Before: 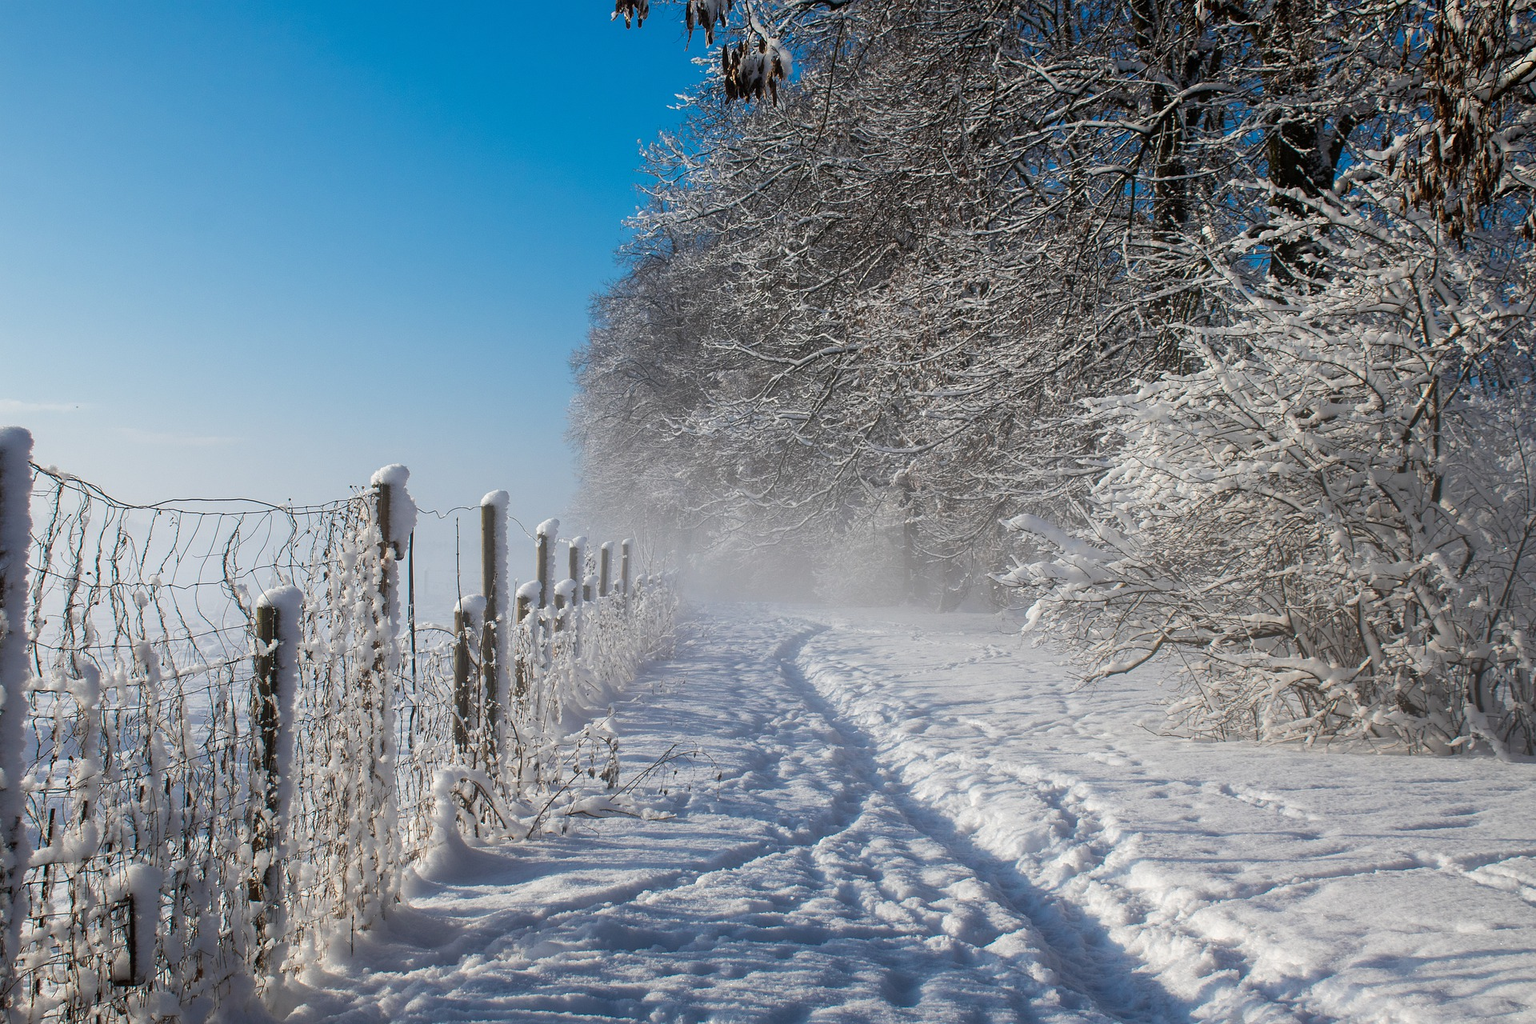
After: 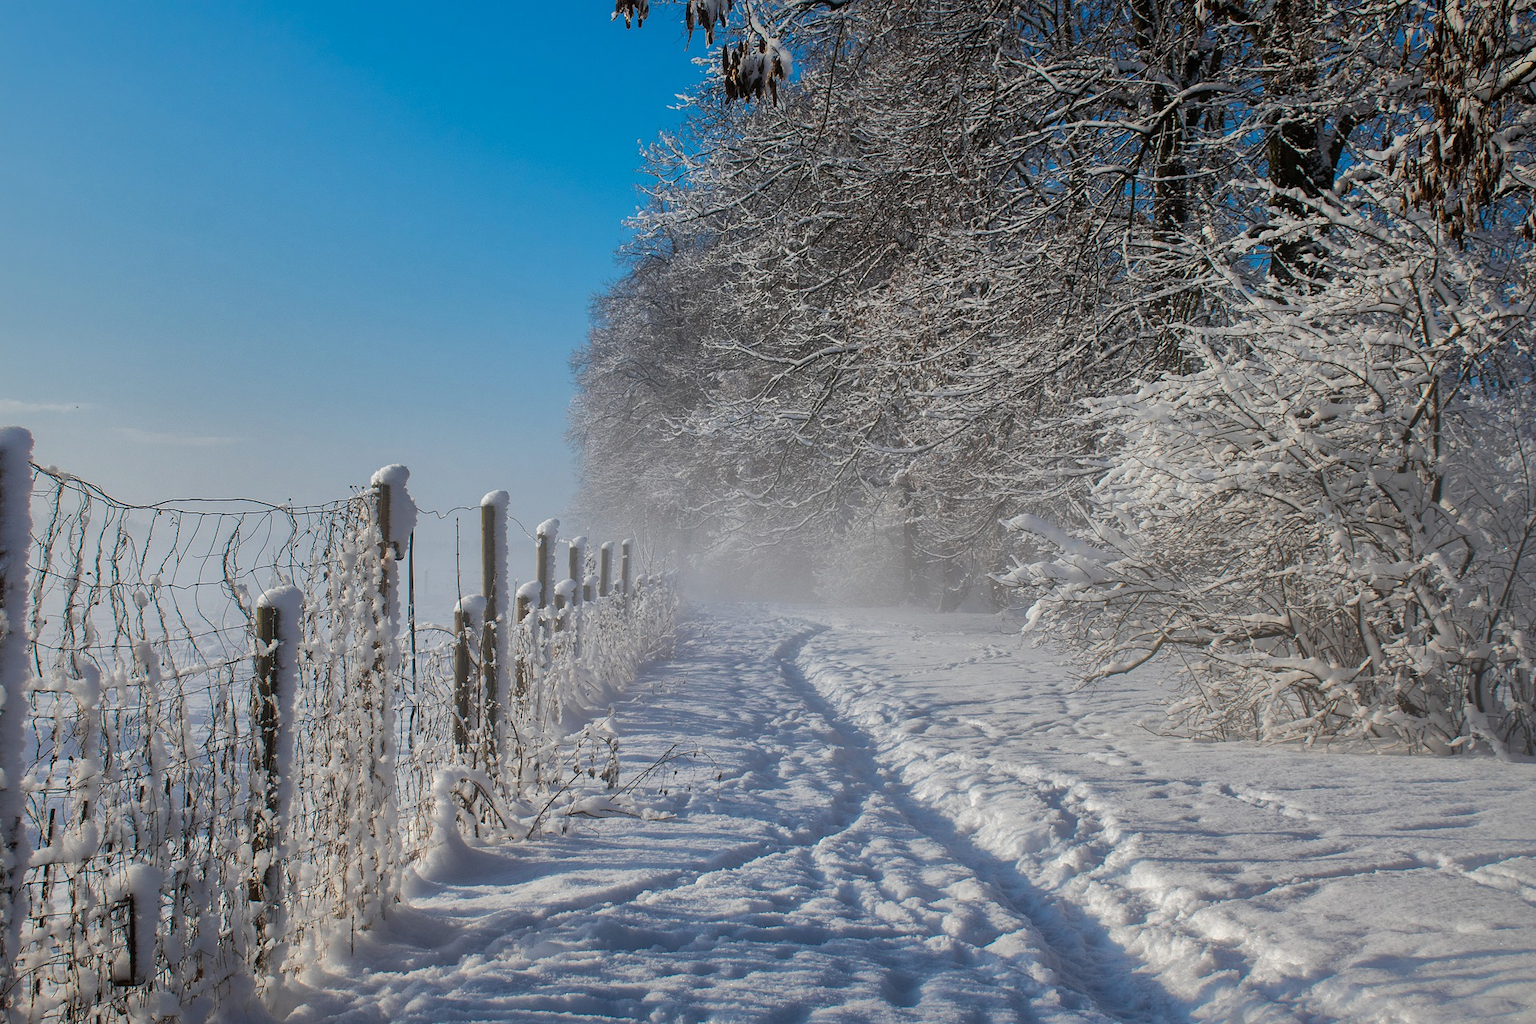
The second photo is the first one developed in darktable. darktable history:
color correction: highlights a* -0.095, highlights b* 0.111
shadows and highlights: shadows 25.09, highlights -70.24
